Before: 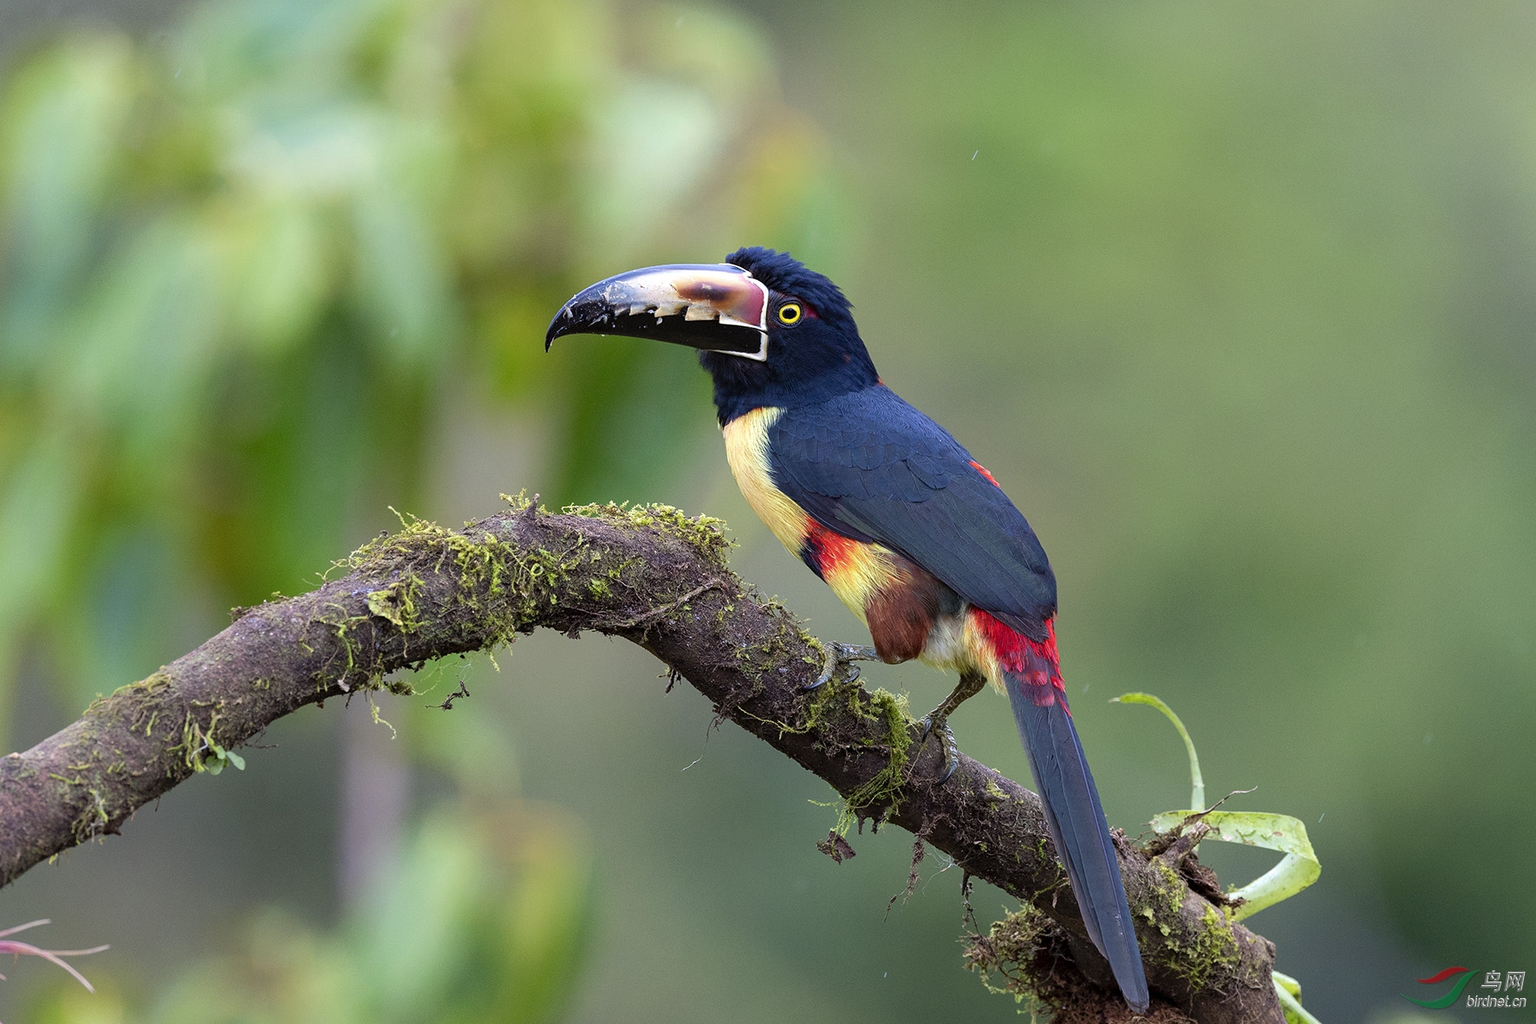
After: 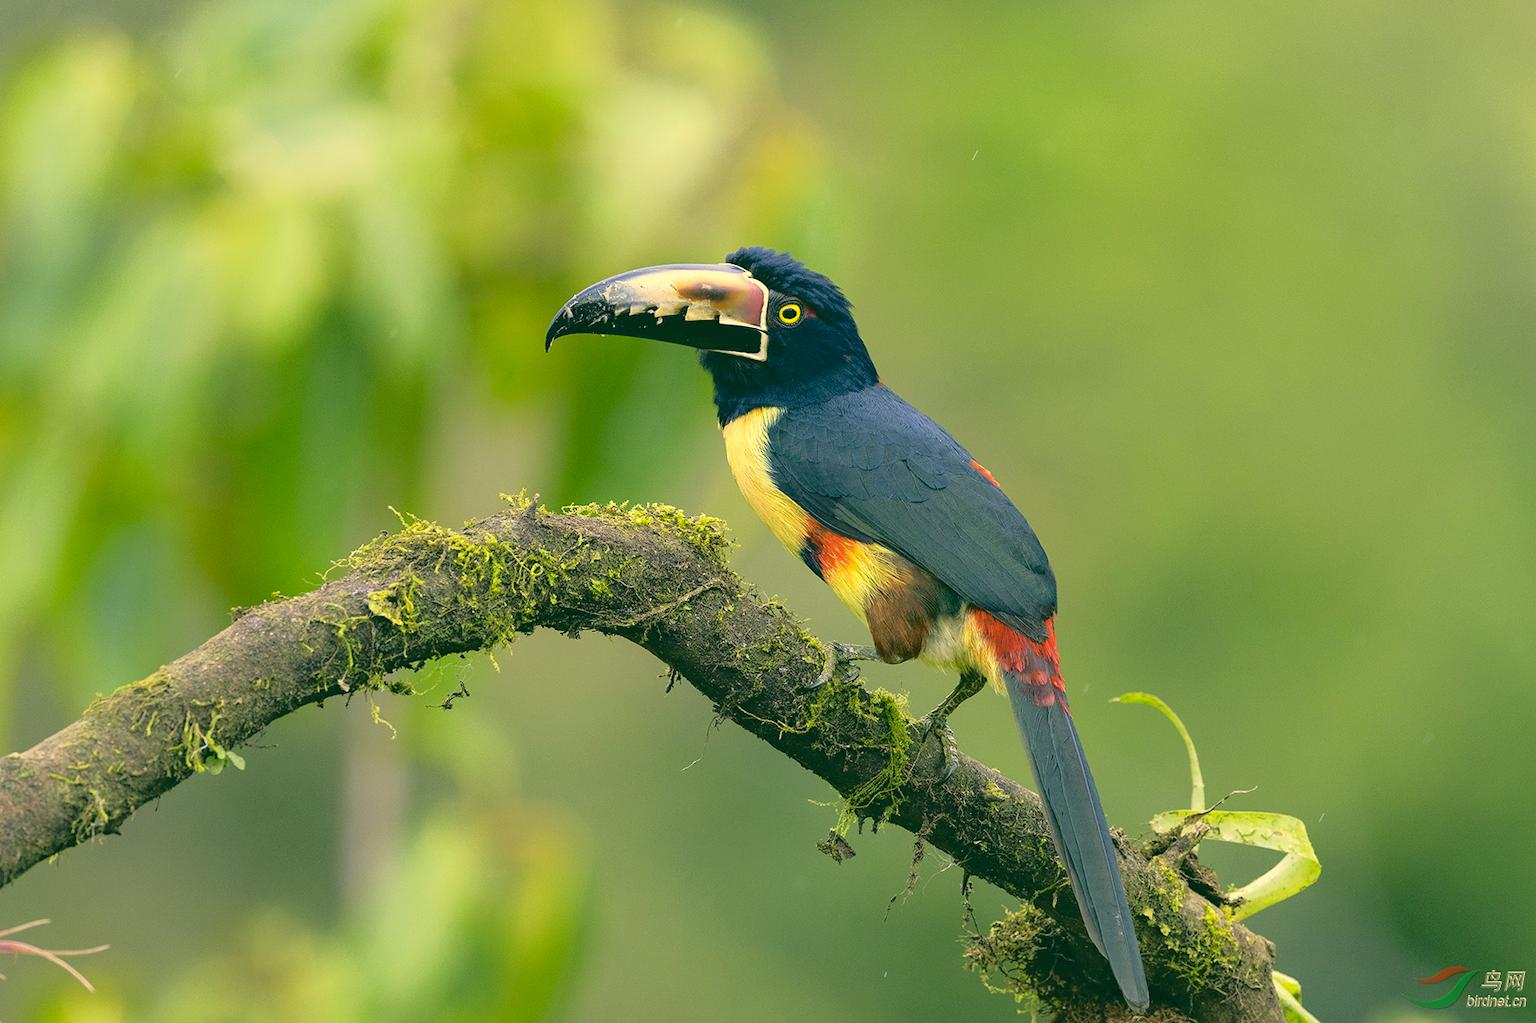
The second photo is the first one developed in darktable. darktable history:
color correction: highlights a* 5.62, highlights b* 33.22, shadows a* -25.95, shadows b* 3.94
tone curve: curves: ch0 [(0, 0) (0.003, 0.132) (0.011, 0.13) (0.025, 0.134) (0.044, 0.138) (0.069, 0.154) (0.1, 0.17) (0.136, 0.198) (0.177, 0.25) (0.224, 0.308) (0.277, 0.371) (0.335, 0.432) (0.399, 0.491) (0.468, 0.55) (0.543, 0.612) (0.623, 0.679) (0.709, 0.766) (0.801, 0.842) (0.898, 0.912) (1, 1)], color space Lab, independent channels, preserve colors none
